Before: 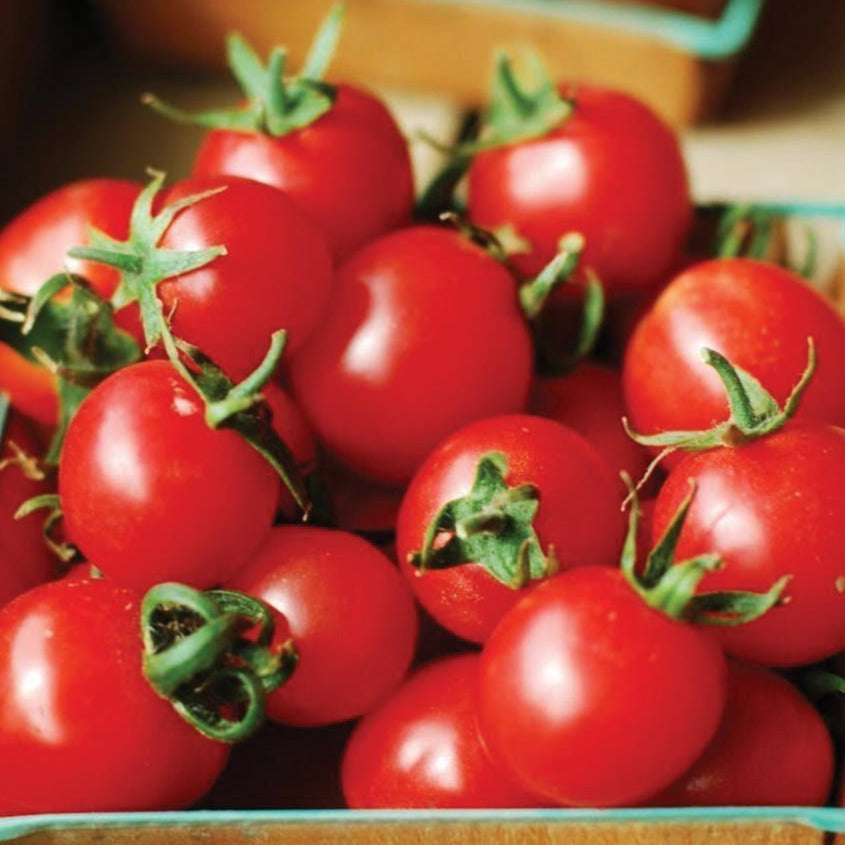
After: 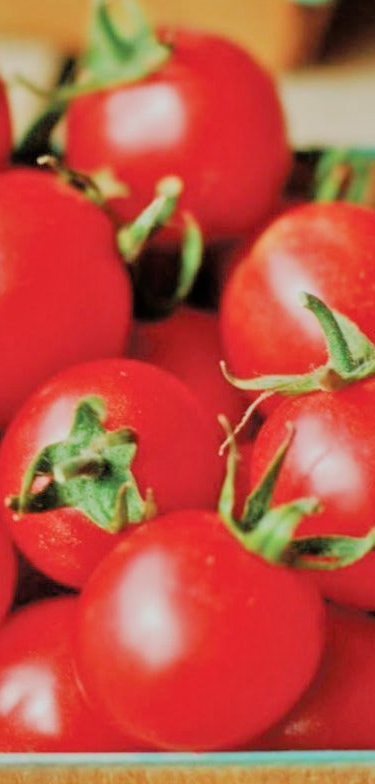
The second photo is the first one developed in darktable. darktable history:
crop: left 47.628%, top 6.643%, right 7.874%
tone equalizer: -7 EV 0.15 EV, -6 EV 0.6 EV, -5 EV 1.15 EV, -4 EV 1.33 EV, -3 EV 1.15 EV, -2 EV 0.6 EV, -1 EV 0.15 EV, mask exposure compensation -0.5 EV
filmic rgb: black relative exposure -7.65 EV, white relative exposure 4.56 EV, hardness 3.61
